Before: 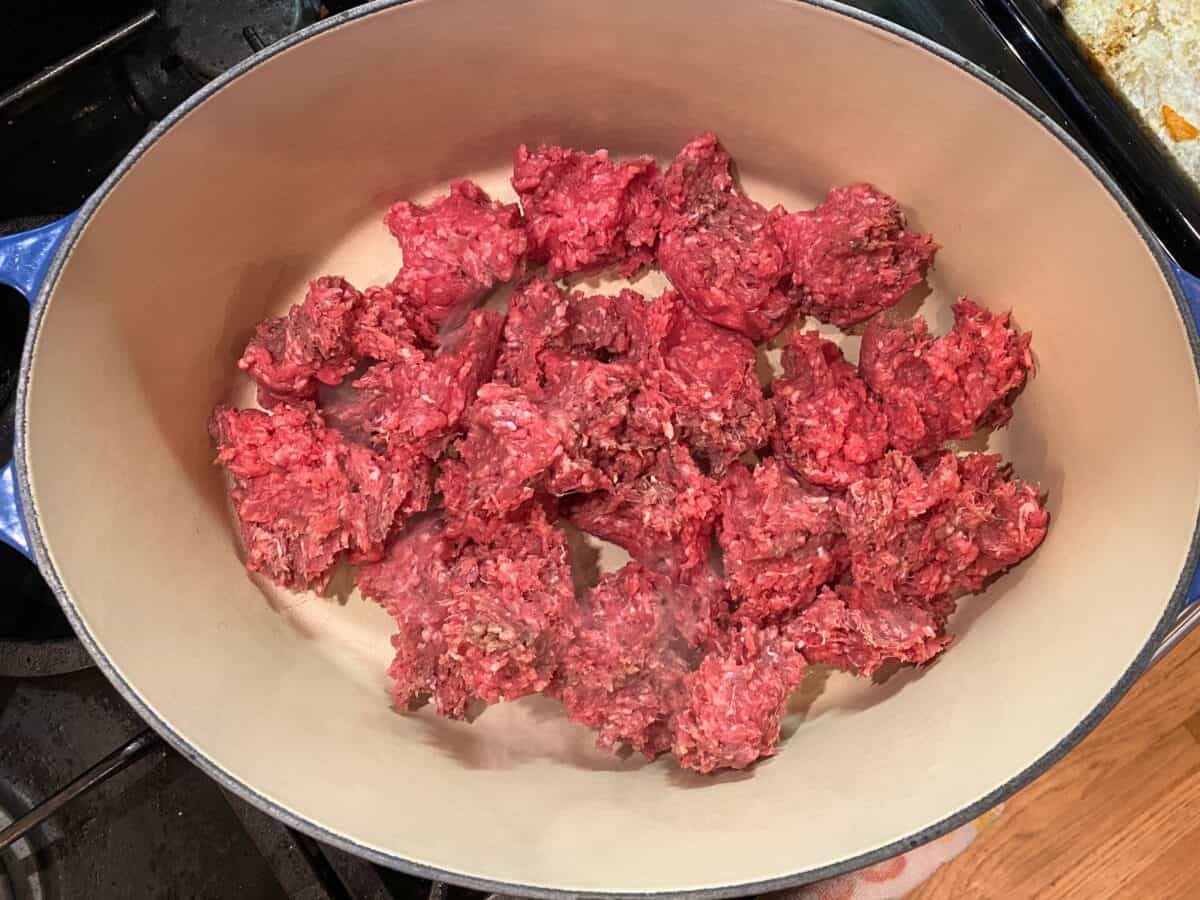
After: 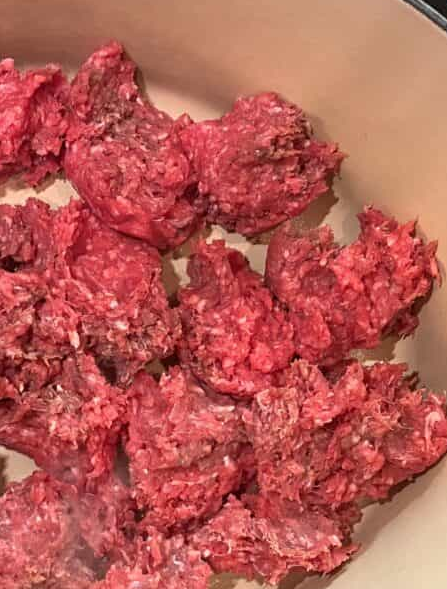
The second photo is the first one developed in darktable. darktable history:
crop and rotate: left 49.51%, top 10.128%, right 13.202%, bottom 24.409%
